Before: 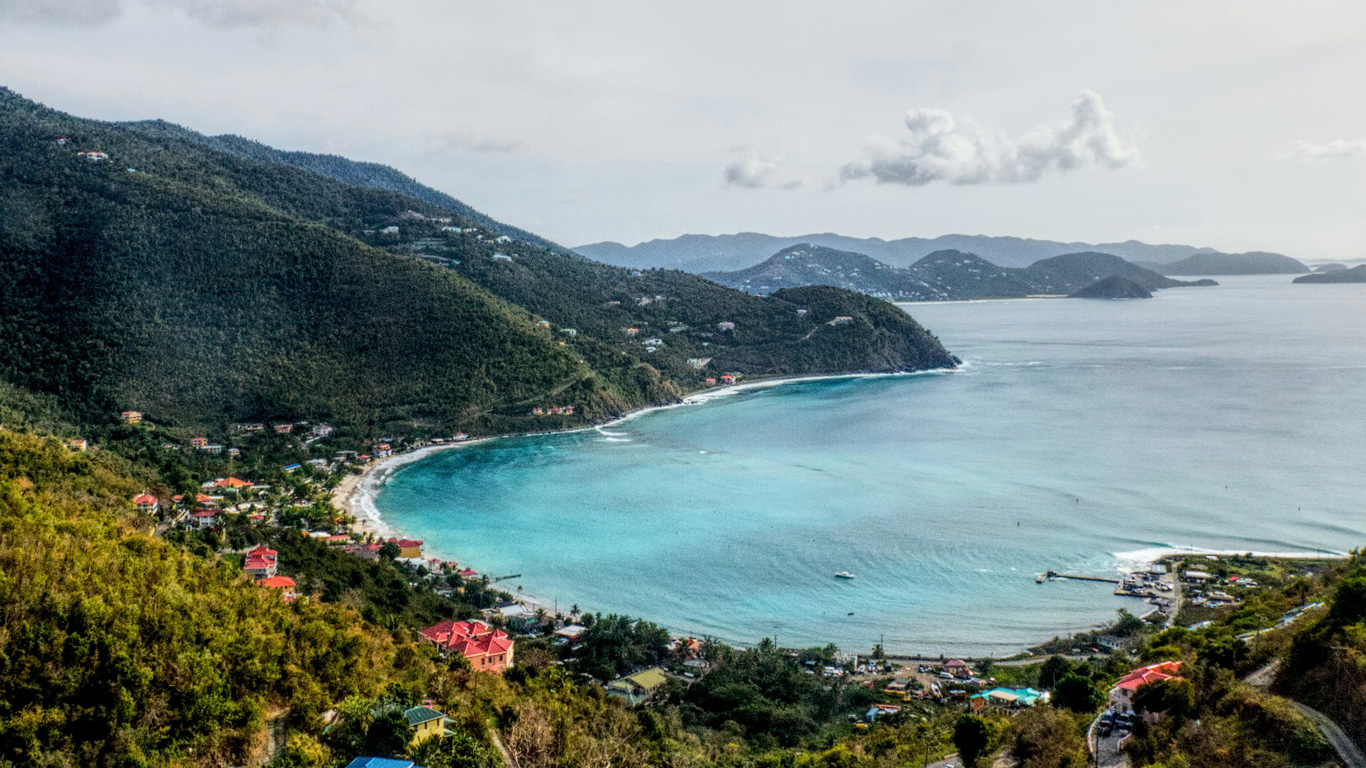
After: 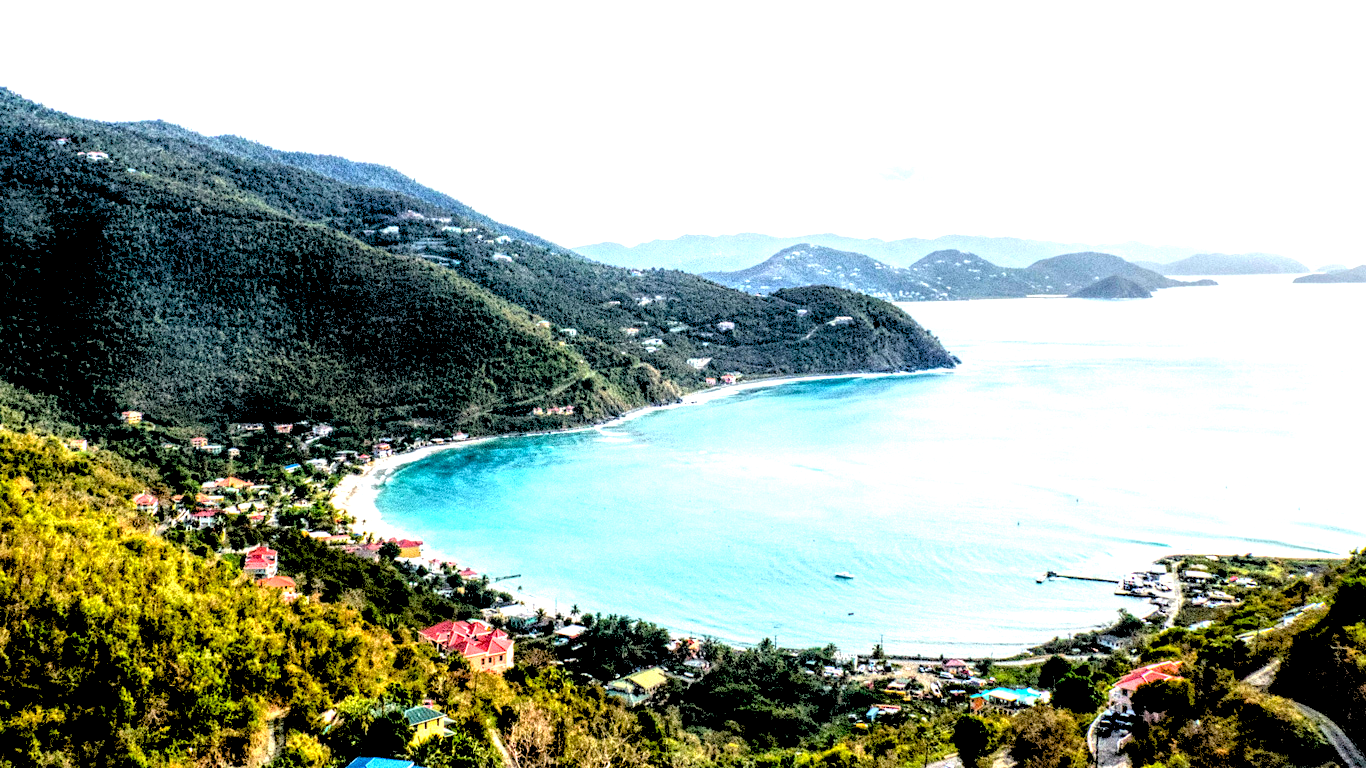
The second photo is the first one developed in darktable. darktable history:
exposure: black level correction 0.009, exposure 1.425 EV, compensate highlight preservation false
rgb levels: levels [[0.029, 0.461, 0.922], [0, 0.5, 1], [0, 0.5, 1]]
